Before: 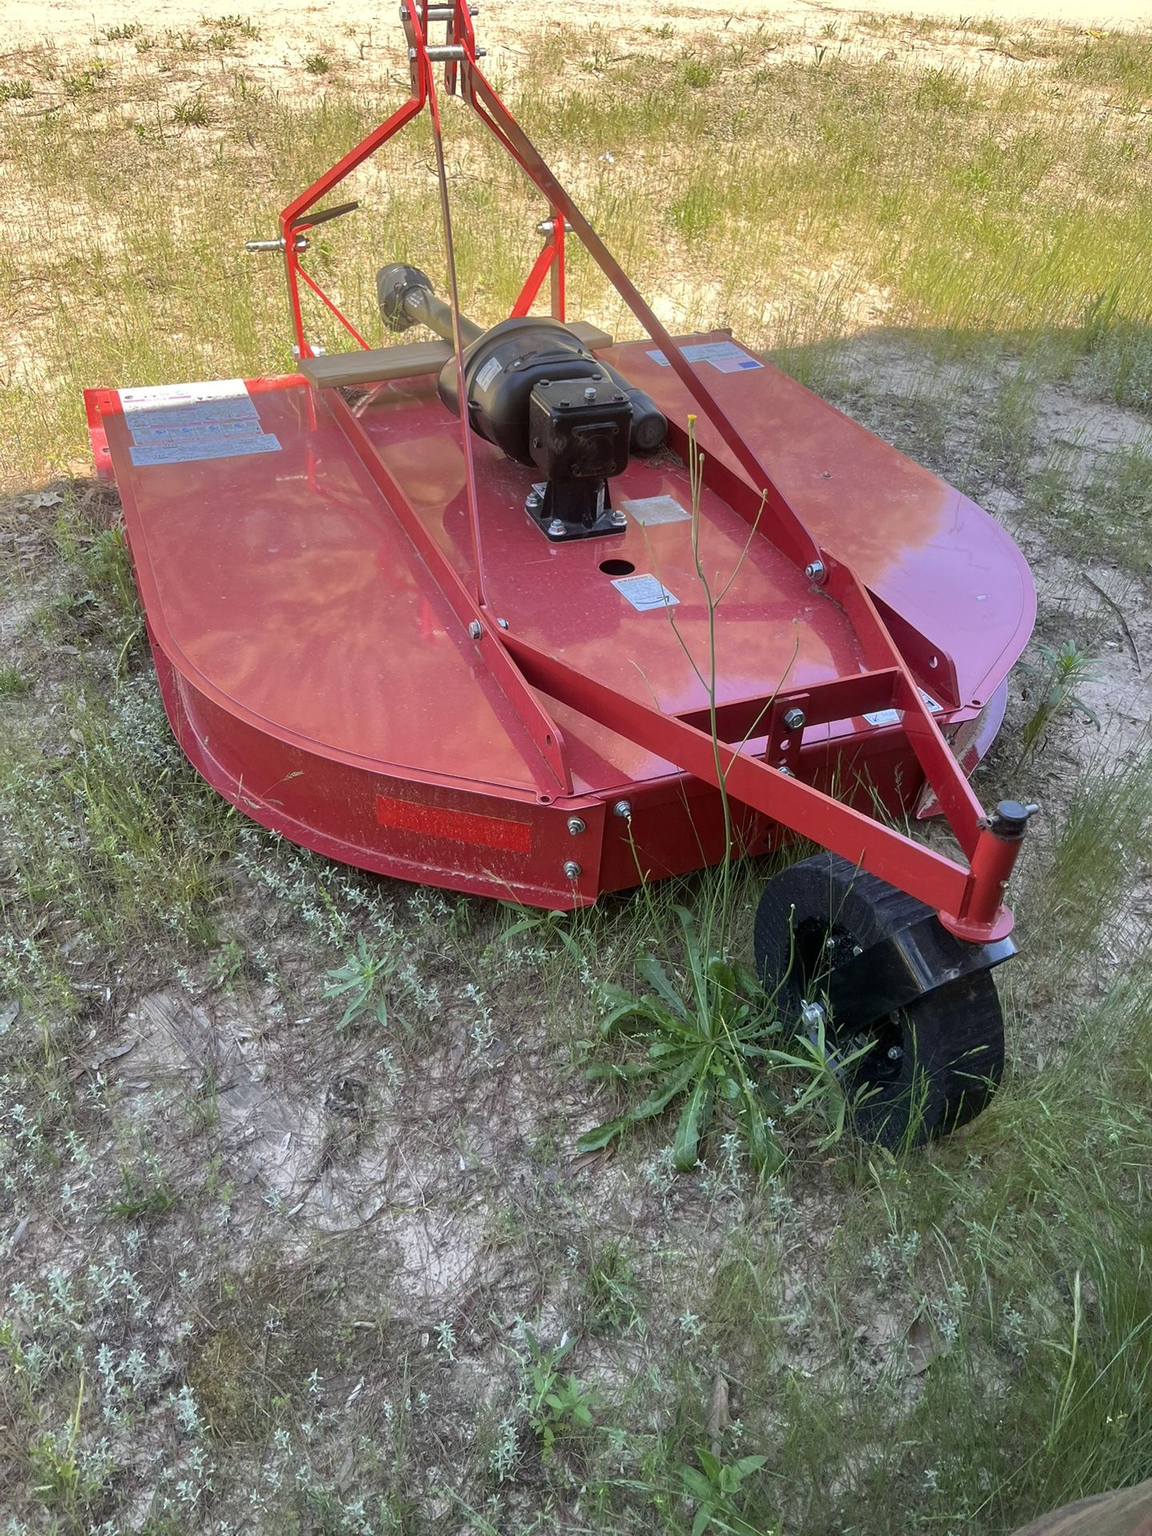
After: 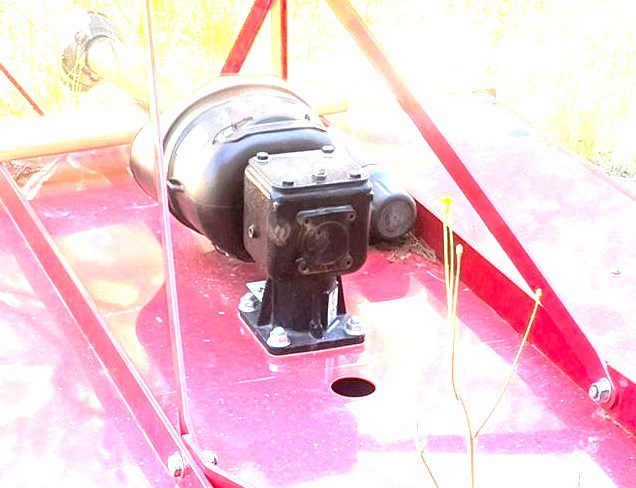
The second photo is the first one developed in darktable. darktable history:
exposure: black level correction 0, exposure 1.998 EV, compensate highlight preservation false
crop: left 29.038%, top 16.805%, right 26.773%, bottom 57.762%
tone equalizer: -8 EV -0.738 EV, -7 EV -0.733 EV, -6 EV -0.622 EV, -5 EV -0.42 EV, -3 EV 0.385 EV, -2 EV 0.6 EV, -1 EV 0.68 EV, +0 EV 0.759 EV
